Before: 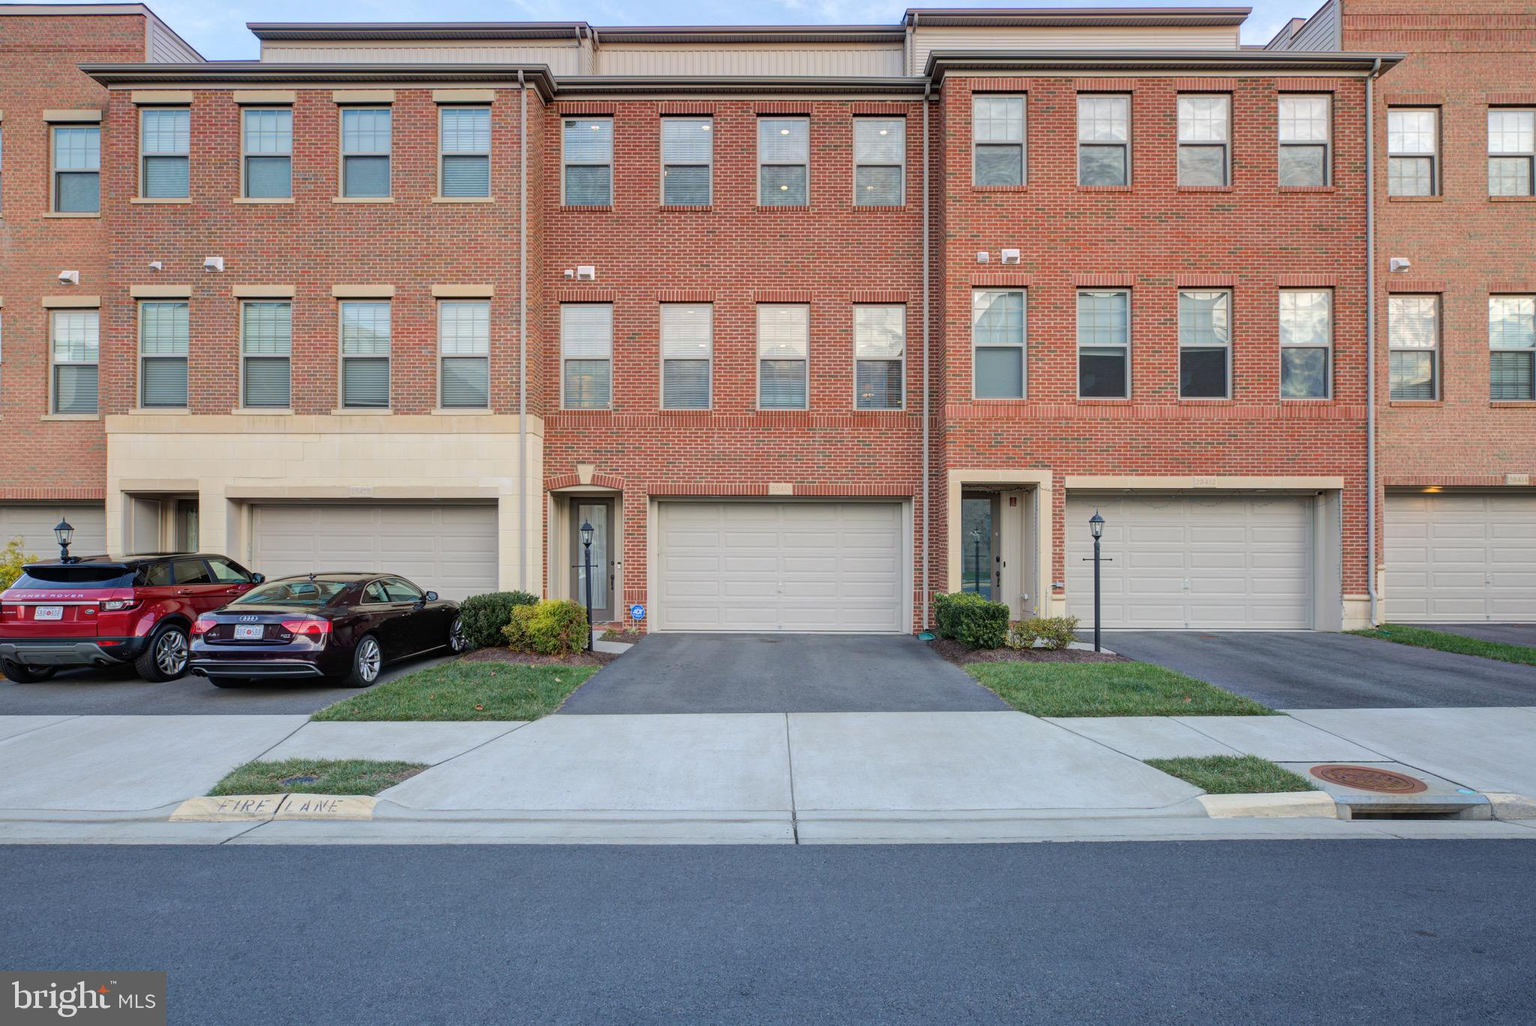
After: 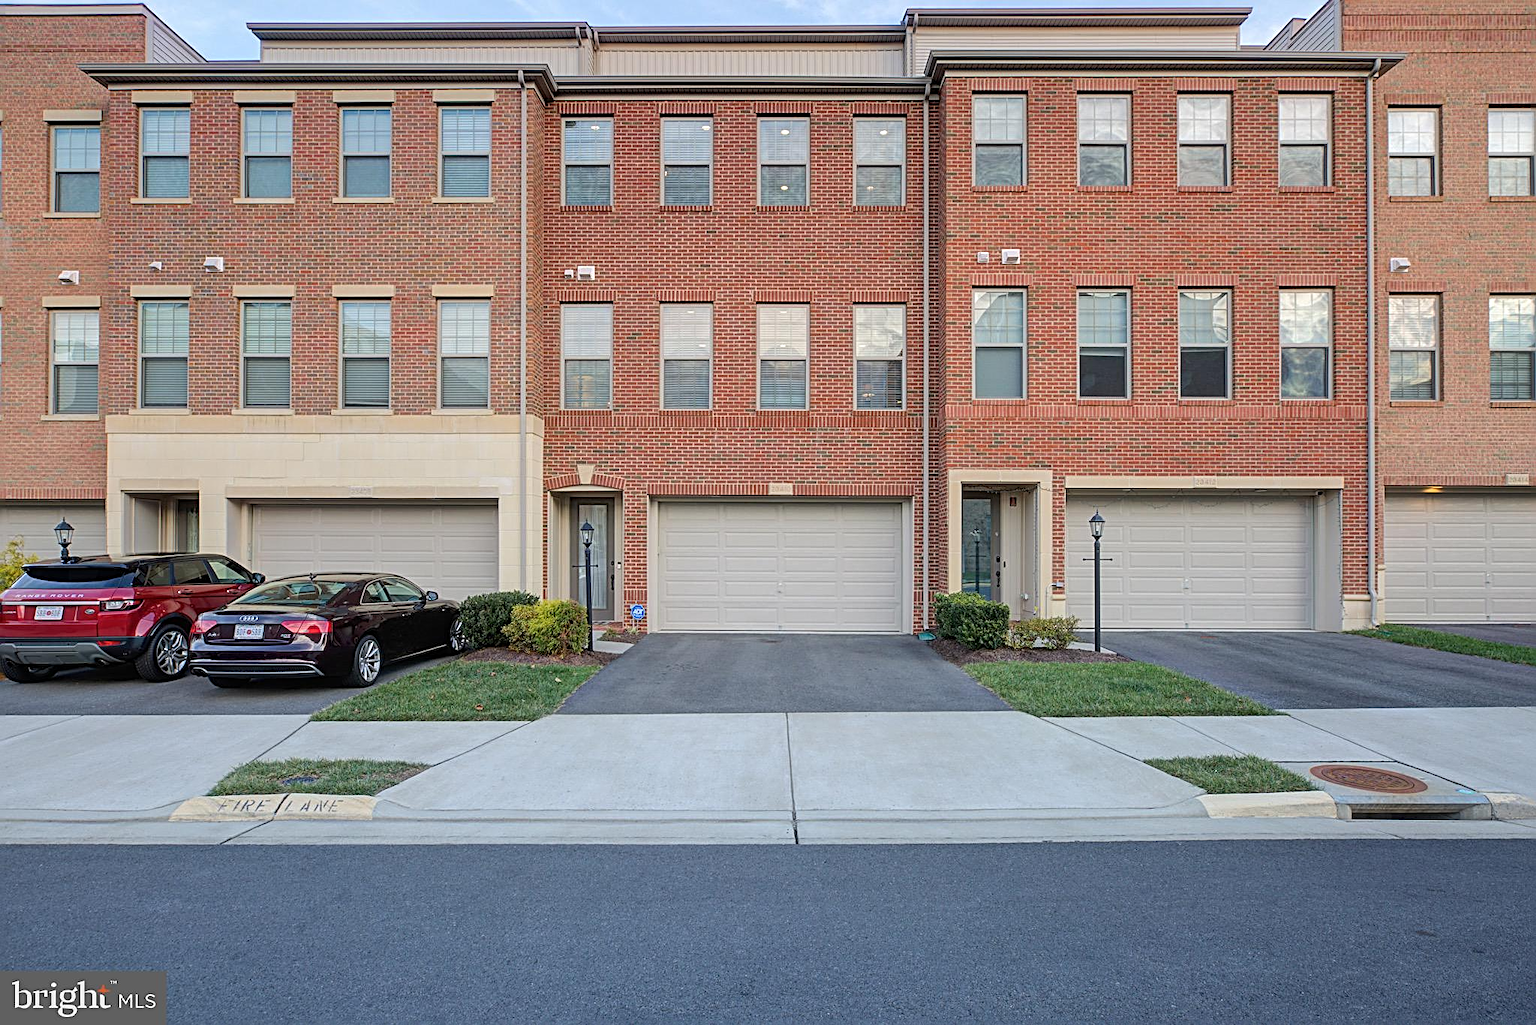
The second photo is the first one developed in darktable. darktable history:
sharpen: radius 2.607, amount 0.7
